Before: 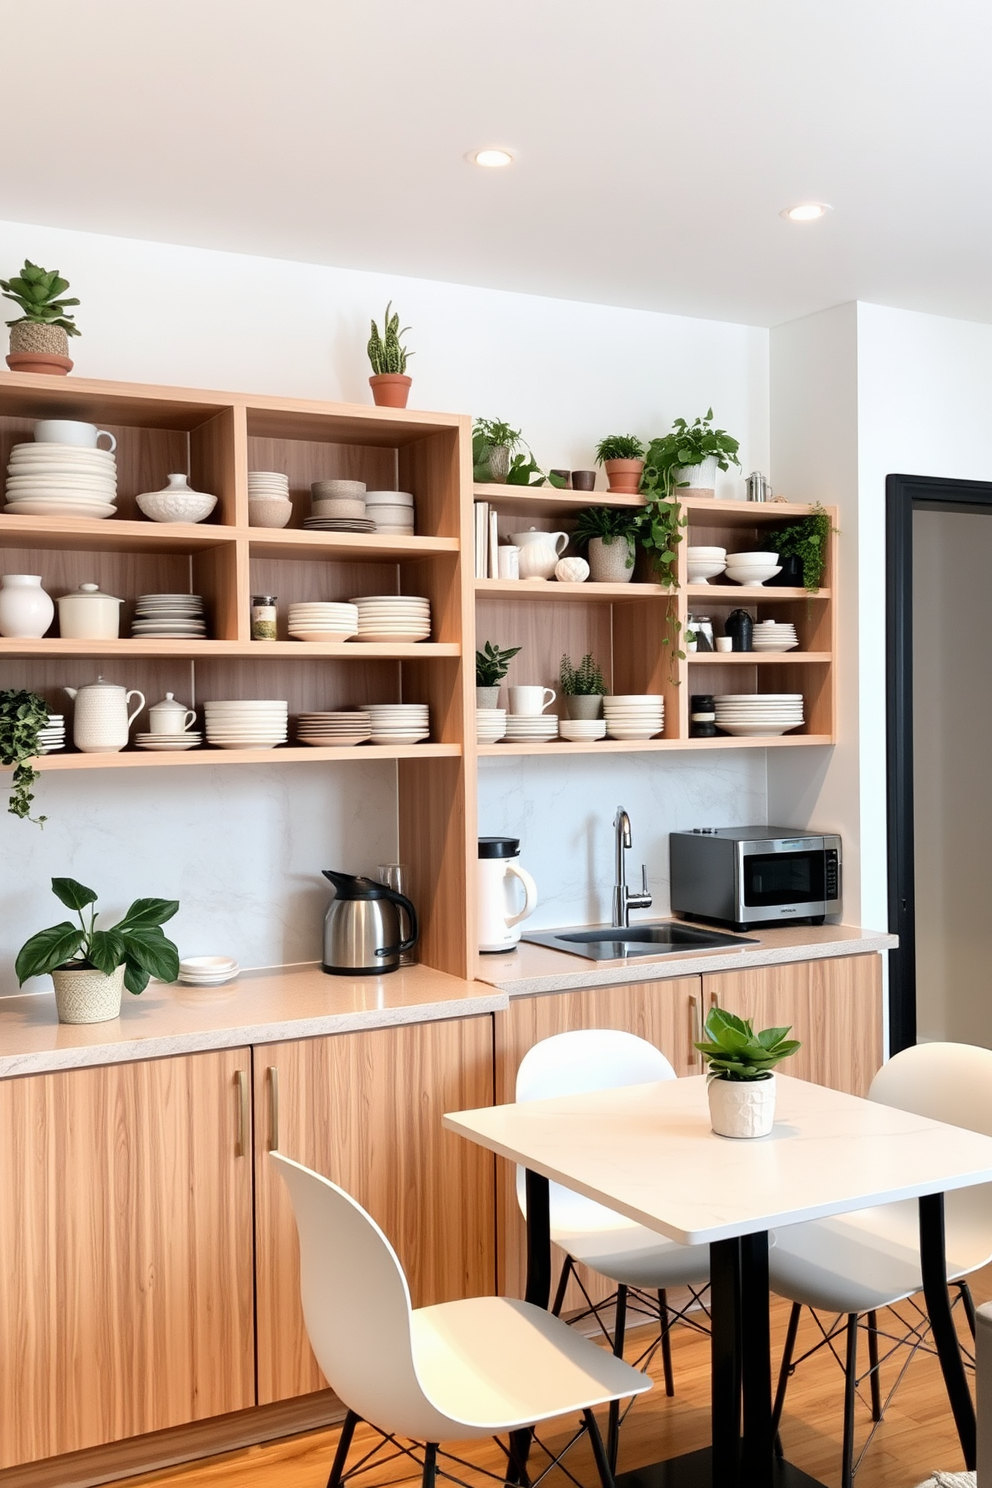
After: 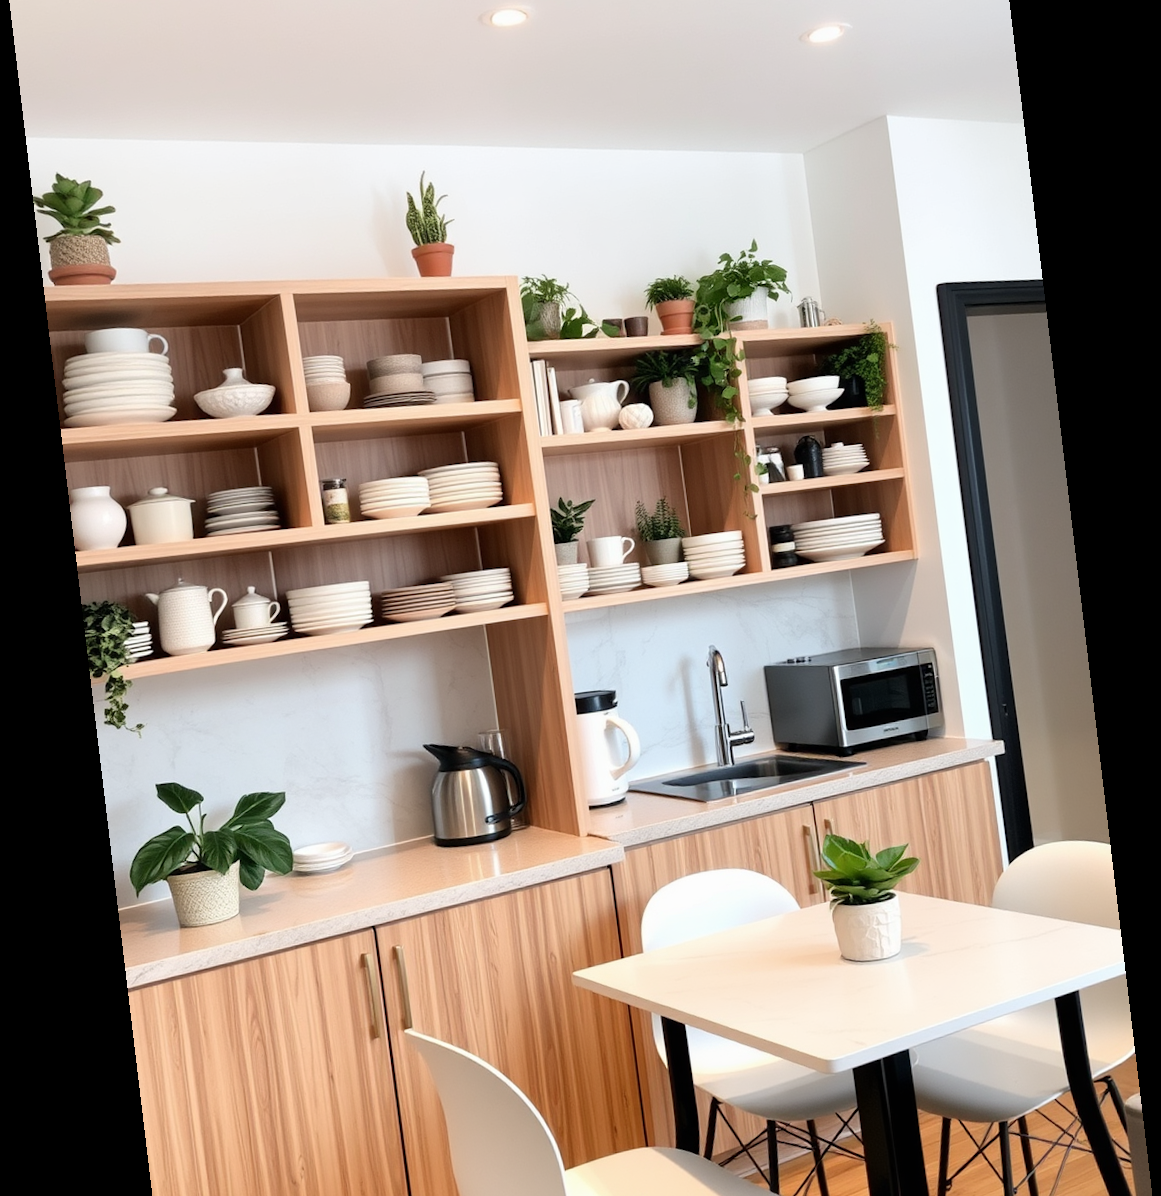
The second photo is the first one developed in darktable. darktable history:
crop and rotate: top 12.5%, bottom 12.5%
rotate and perspective: rotation -6.83°, automatic cropping off
